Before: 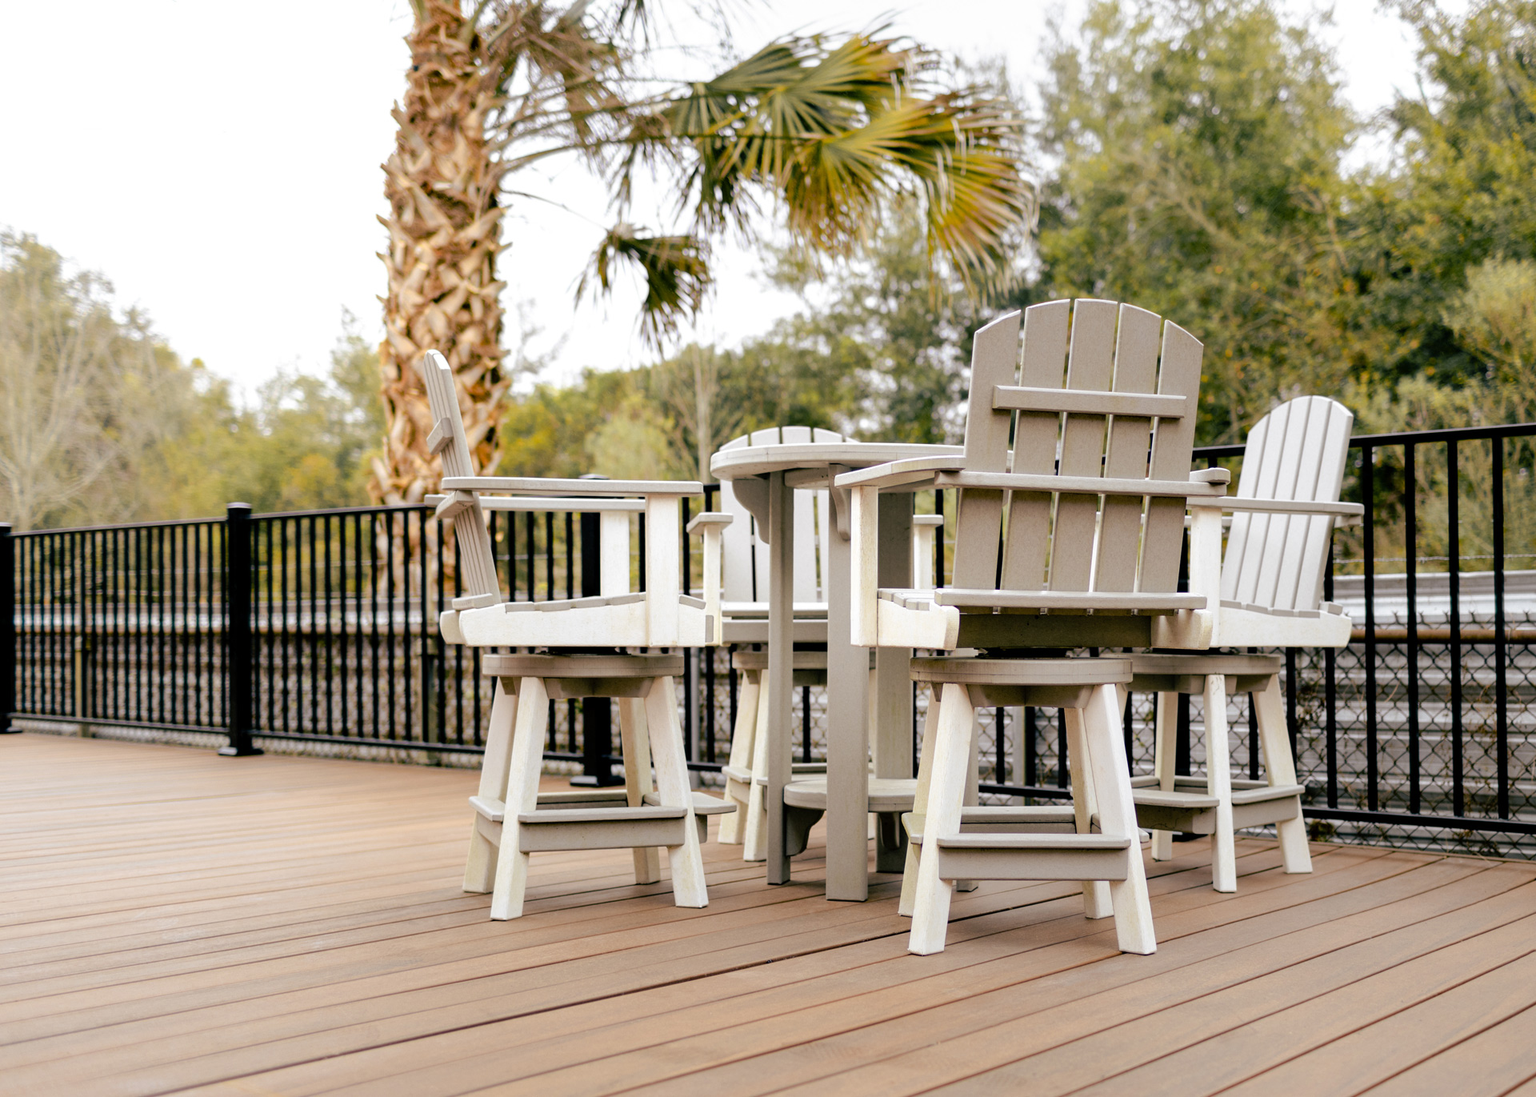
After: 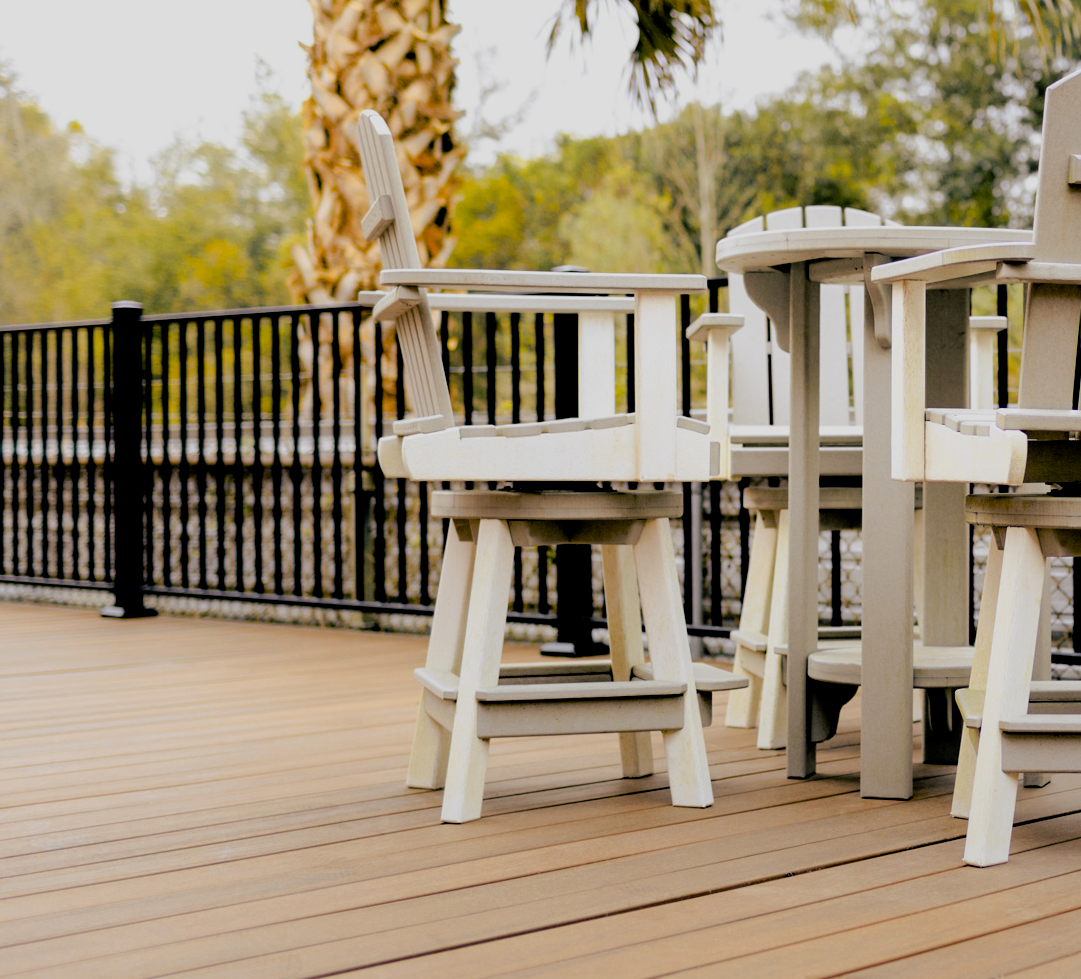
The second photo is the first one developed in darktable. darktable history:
color contrast: green-magenta contrast 0.81
filmic rgb: black relative exposure -7.6 EV, white relative exposure 4.64 EV, threshold 3 EV, target black luminance 0%, hardness 3.55, latitude 50.51%, contrast 1.033, highlights saturation mix 10%, shadows ↔ highlights balance -0.198%, color science v4 (2020), enable highlight reconstruction true
crop: left 8.966%, top 23.852%, right 34.699%, bottom 4.703%
white balance: emerald 1
